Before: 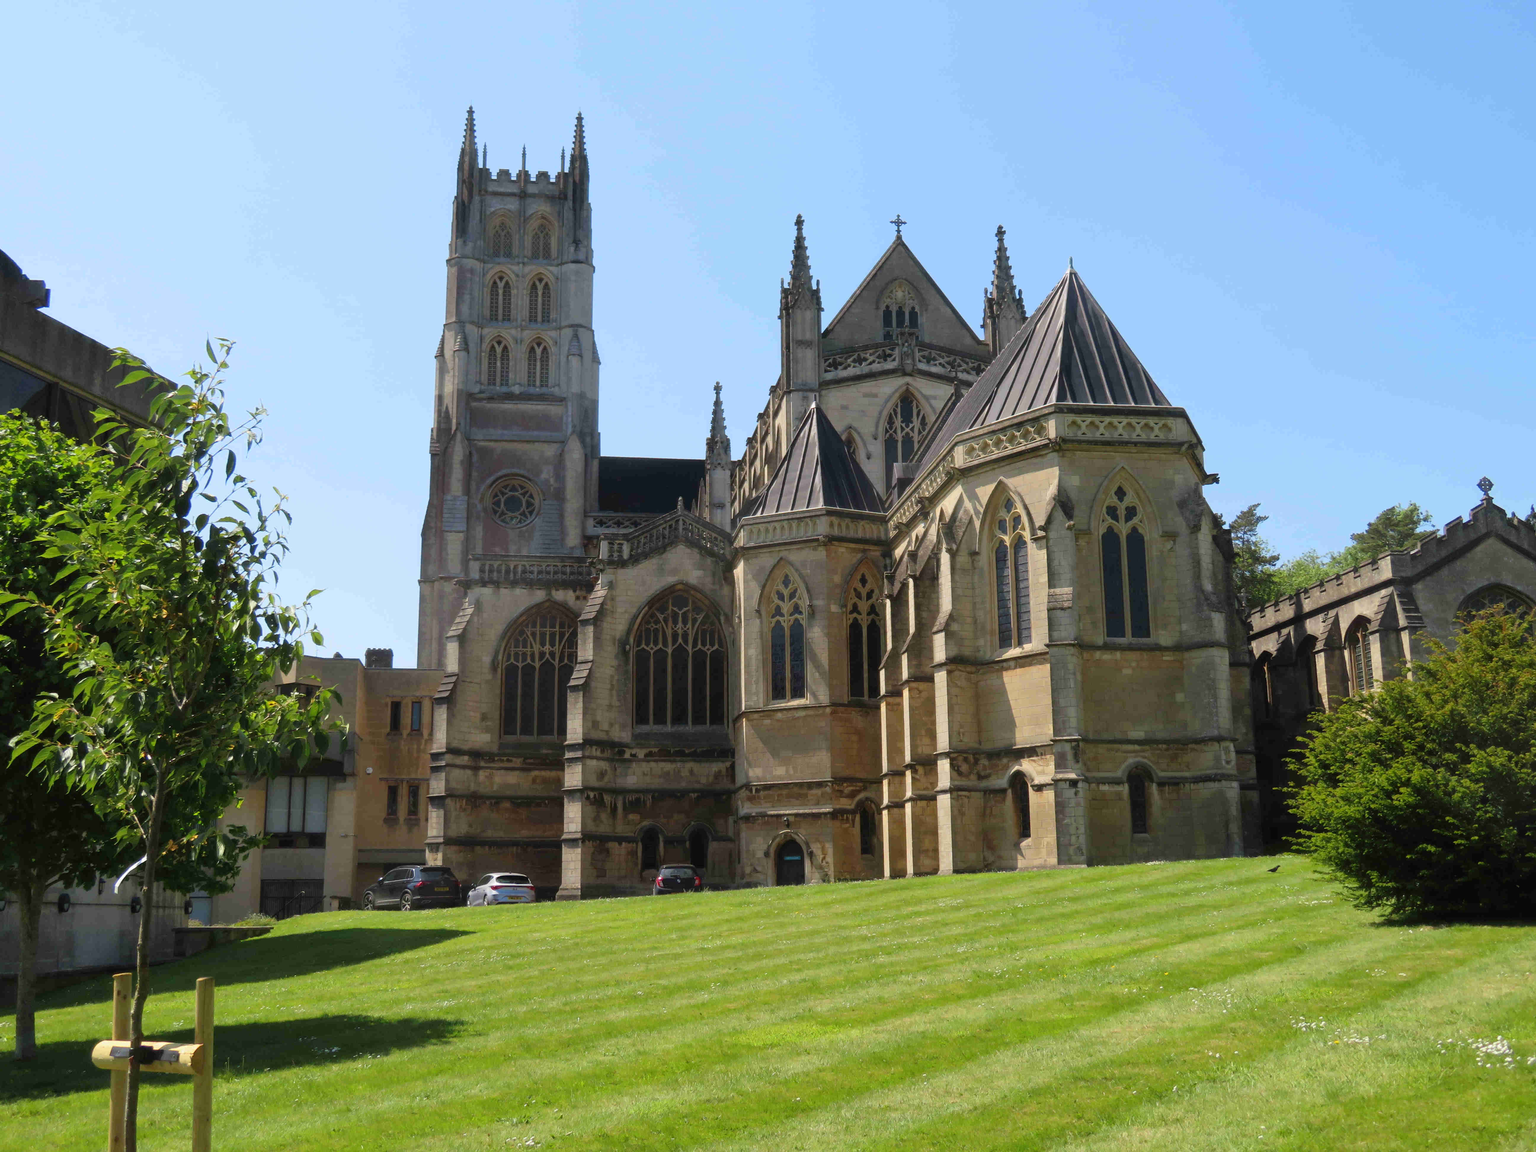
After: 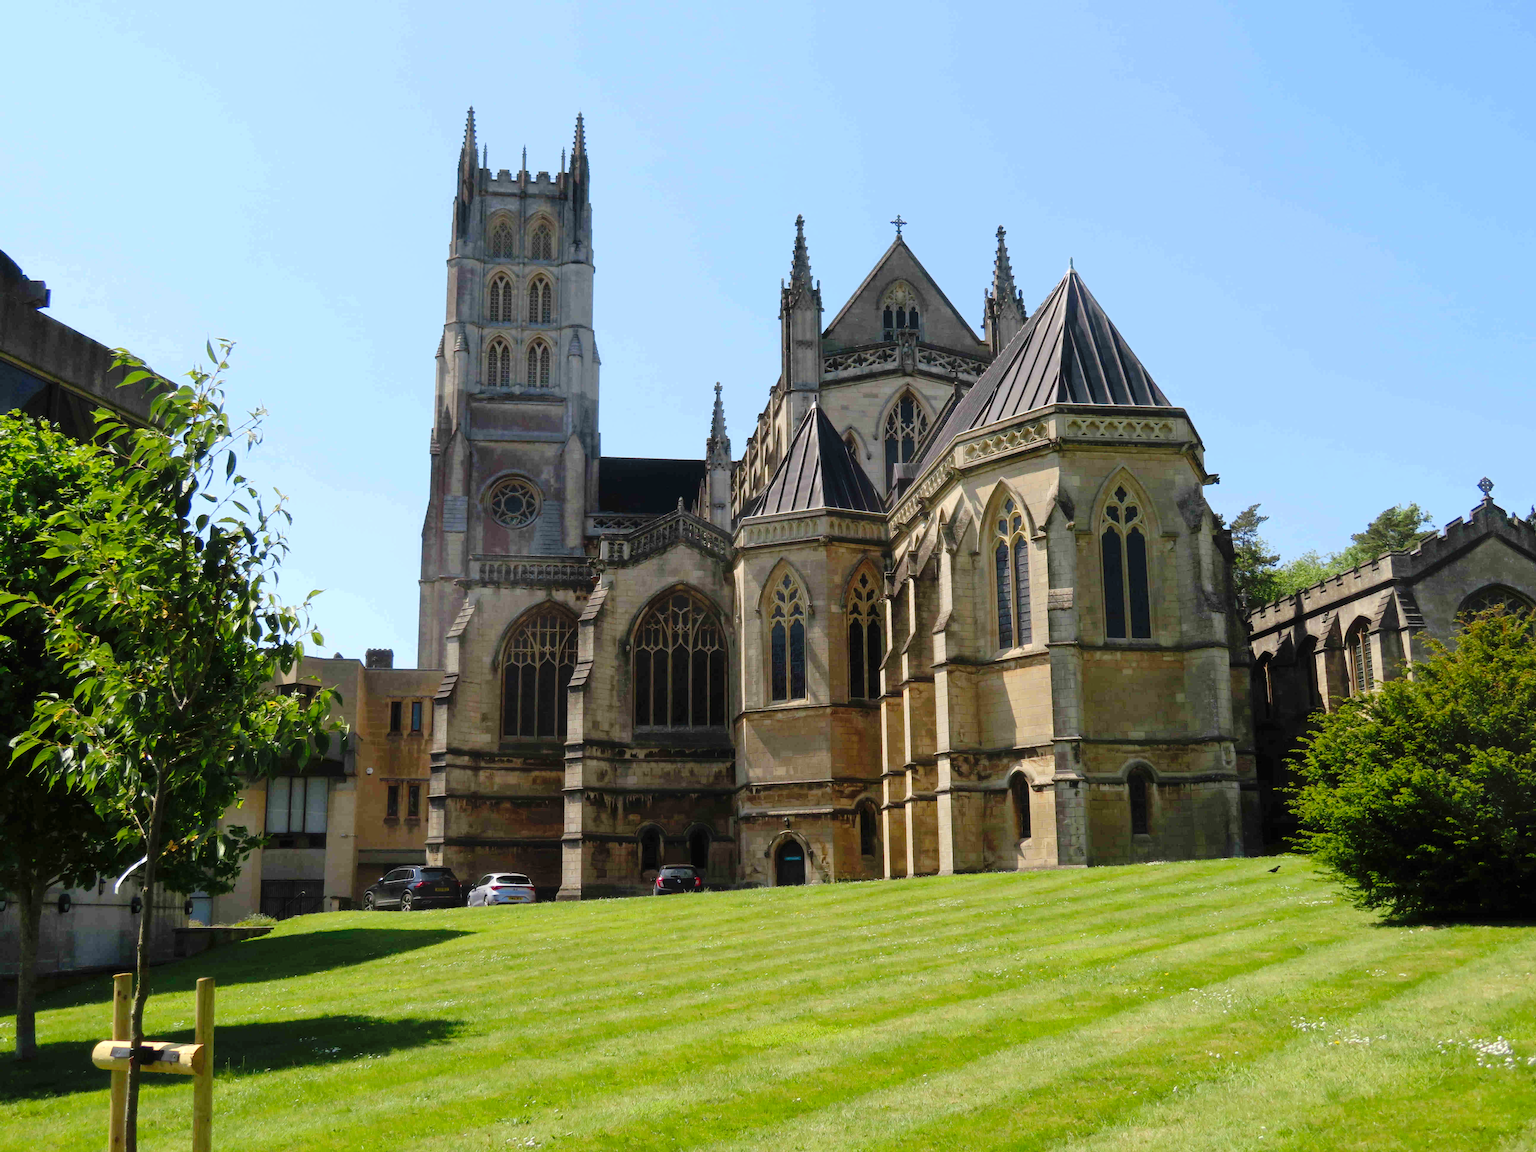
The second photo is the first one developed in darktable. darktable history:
tone curve: curves: ch0 [(0, 0) (0.003, 0.005) (0.011, 0.006) (0.025, 0.013) (0.044, 0.027) (0.069, 0.042) (0.1, 0.06) (0.136, 0.085) (0.177, 0.118) (0.224, 0.171) (0.277, 0.239) (0.335, 0.314) (0.399, 0.394) (0.468, 0.473) (0.543, 0.552) (0.623, 0.64) (0.709, 0.718) (0.801, 0.801) (0.898, 0.882) (1, 1)], preserve colors none
exposure: black level correction 0.001, exposure 0.191 EV, compensate highlight preservation false
